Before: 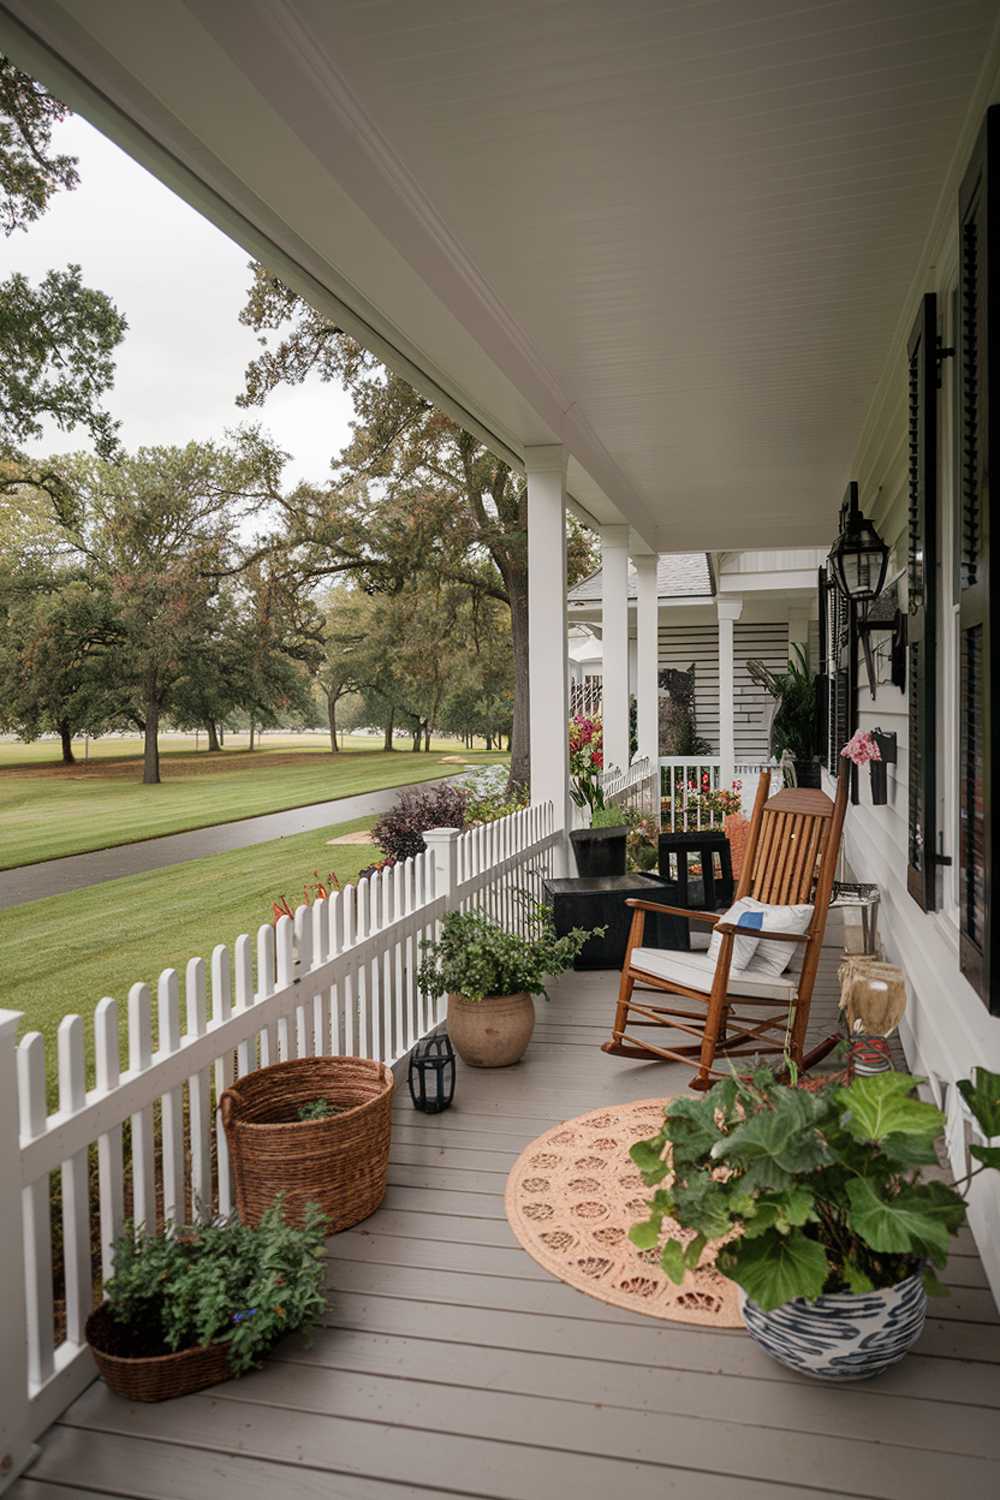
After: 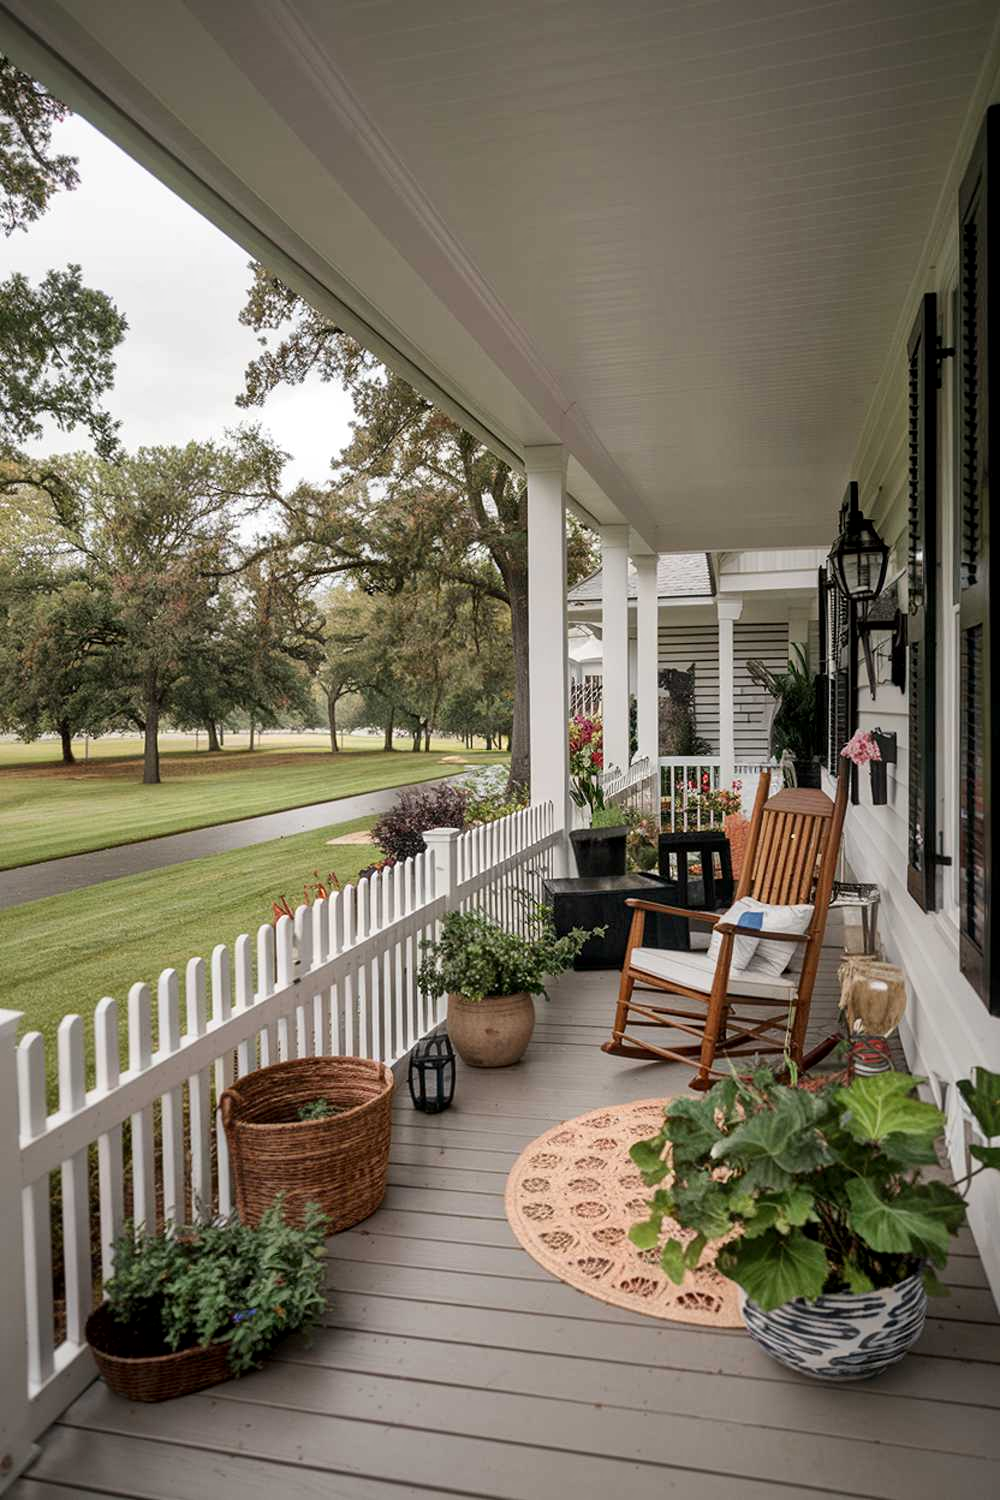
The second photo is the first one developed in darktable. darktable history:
local contrast: mode bilateral grid, contrast 20, coarseness 50, detail 130%, midtone range 0.2
shadows and highlights: shadows 29.61, highlights -30.47, low approximation 0.01, soften with gaussian
